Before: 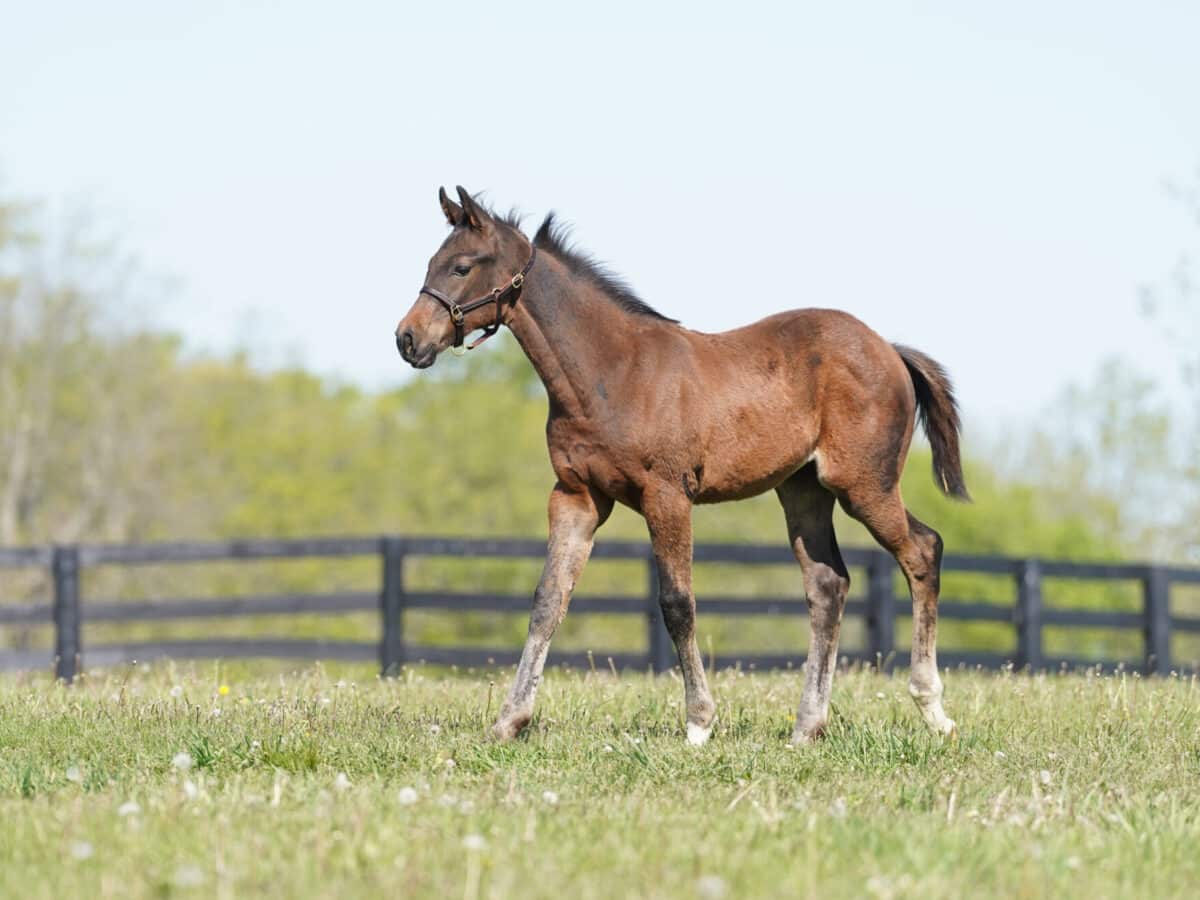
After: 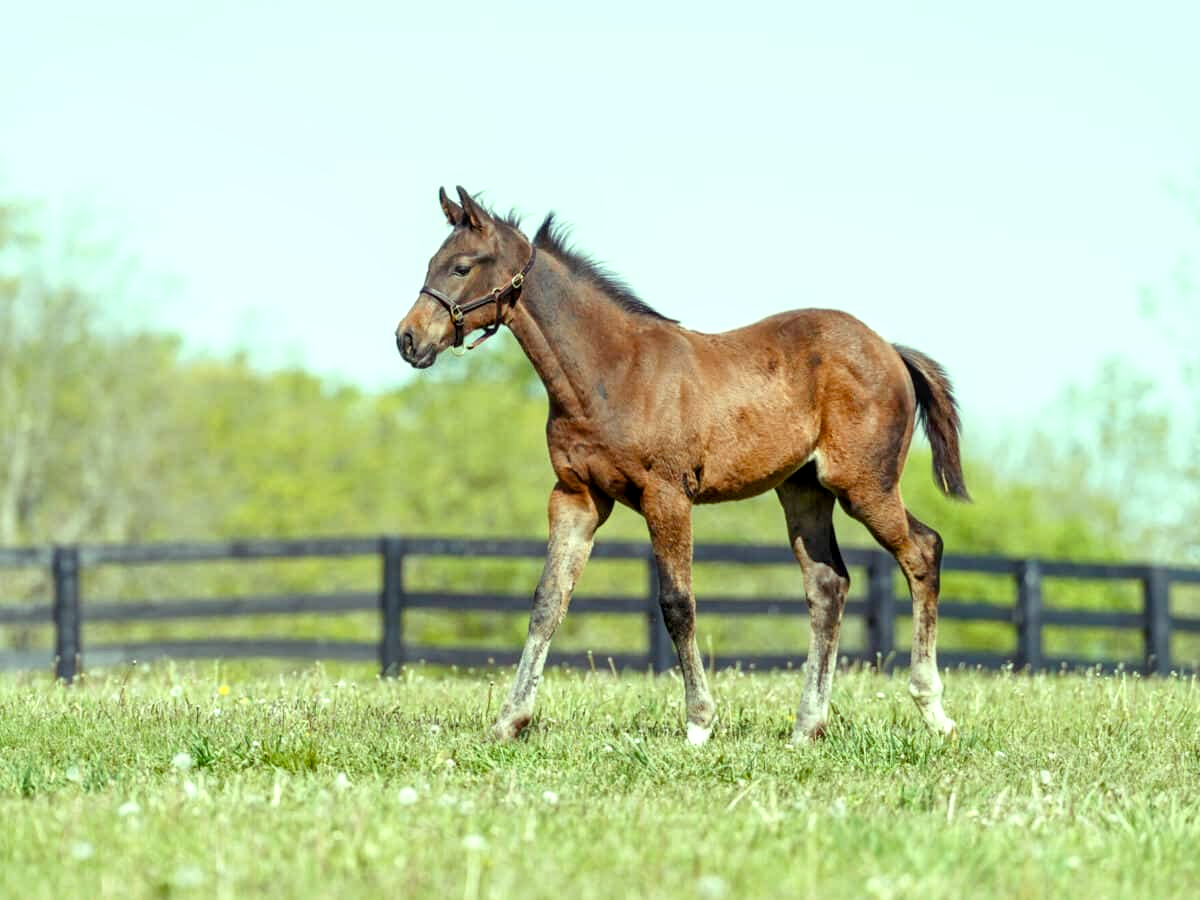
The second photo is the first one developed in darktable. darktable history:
color balance rgb: highlights gain › luminance 15.197%, highlights gain › chroma 6.96%, highlights gain › hue 125.15°, perceptual saturation grading › global saturation 15.672%, perceptual saturation grading › highlights -19.228%, perceptual saturation grading › shadows 20.074%, global vibrance 0.473%
exposure: black level correction 0.007, exposure 0.09 EV, compensate highlight preservation false
local contrast: on, module defaults
